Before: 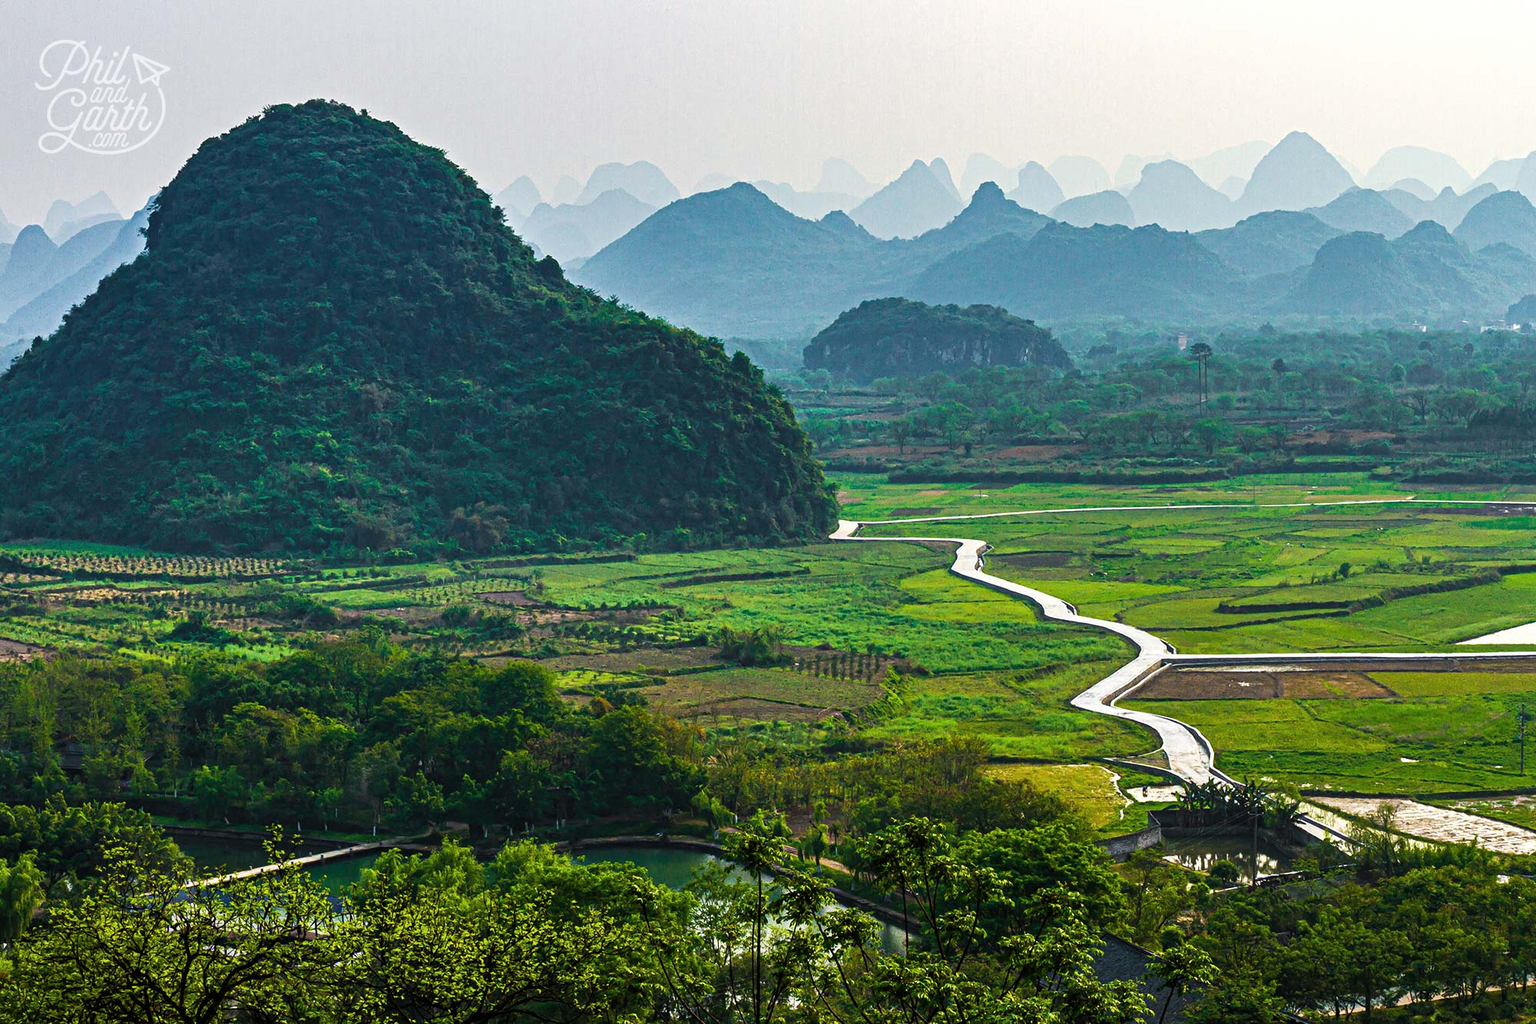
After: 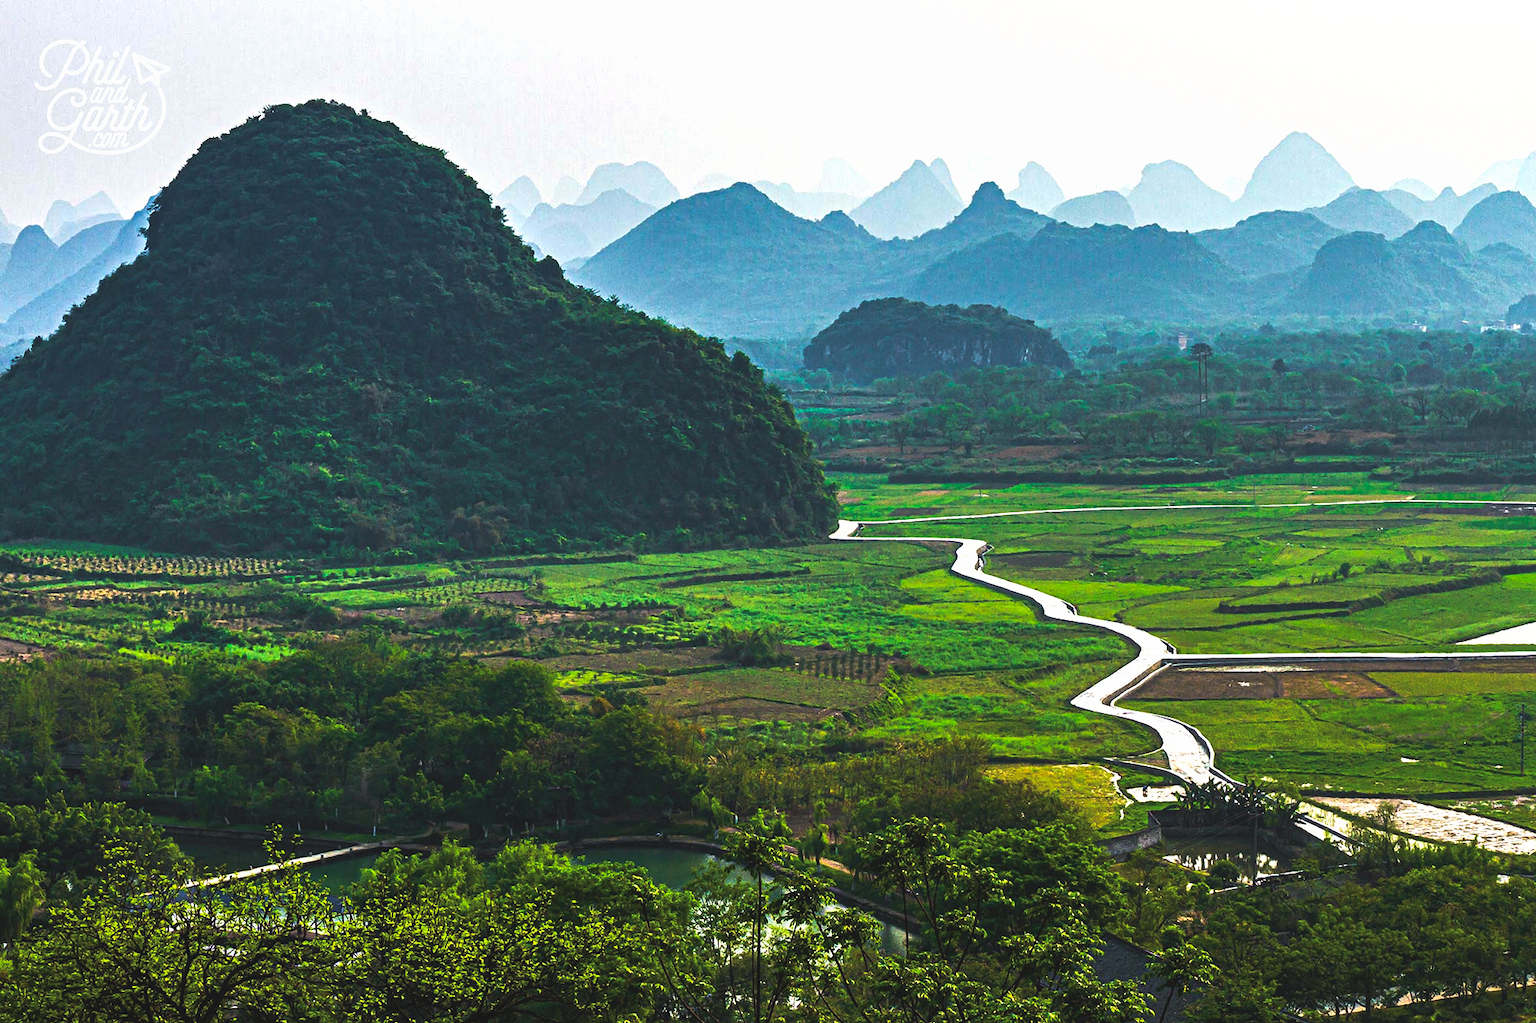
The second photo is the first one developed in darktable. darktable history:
tone curve: curves: ch0 [(0, 0.081) (0.483, 0.453) (0.881, 0.992)], preserve colors none
